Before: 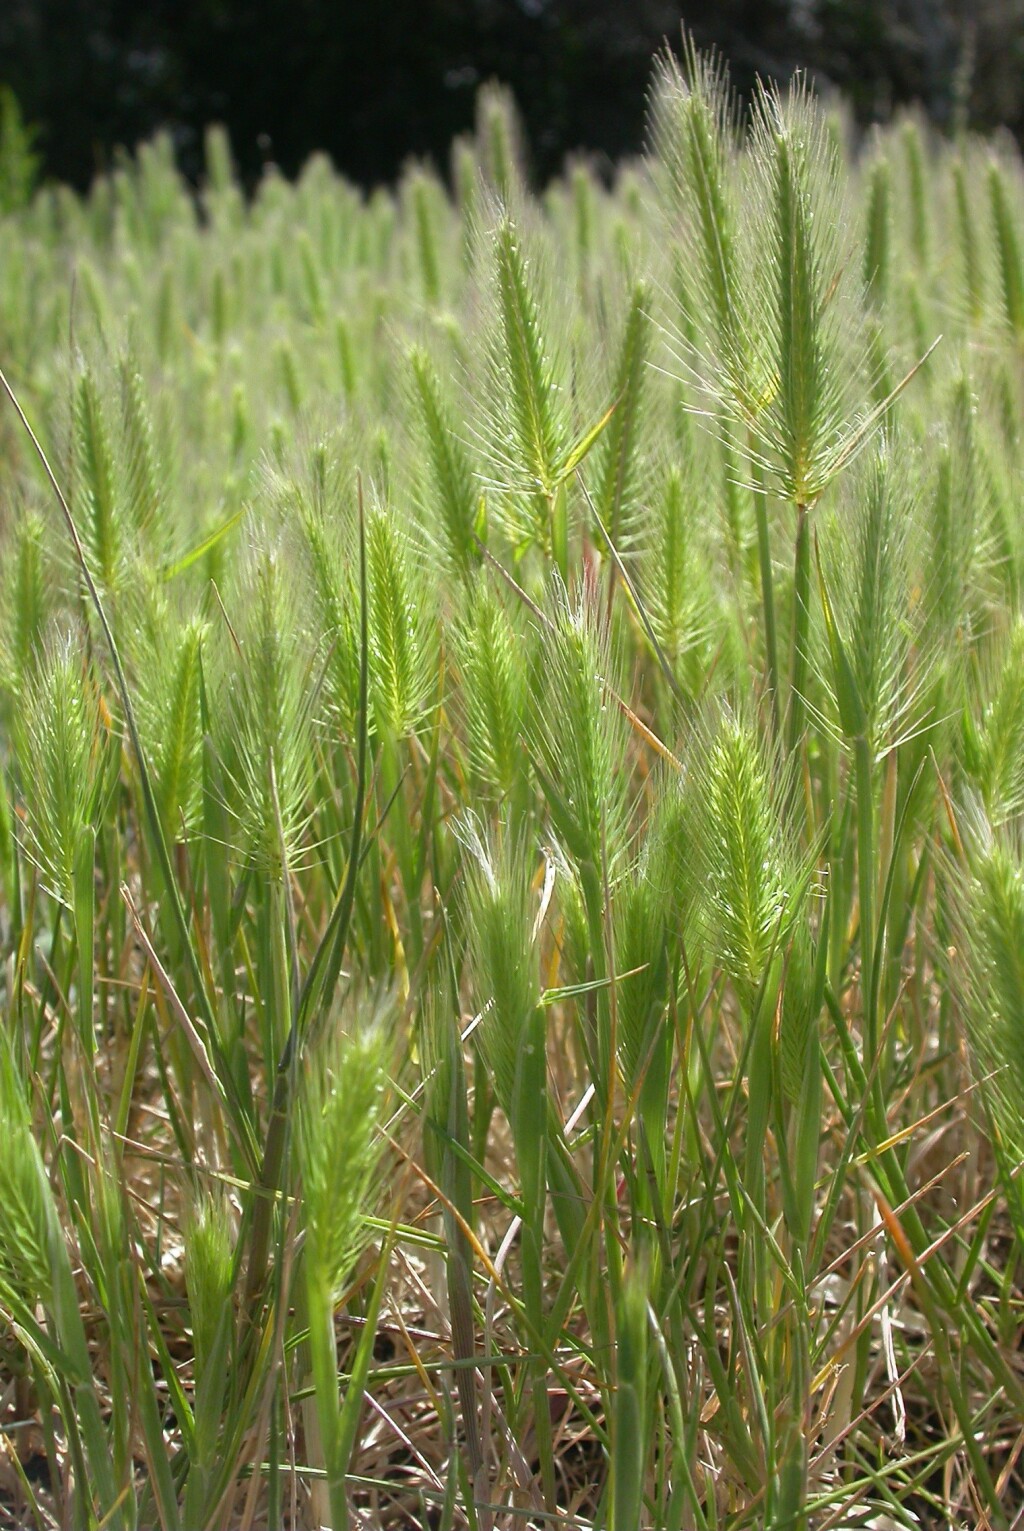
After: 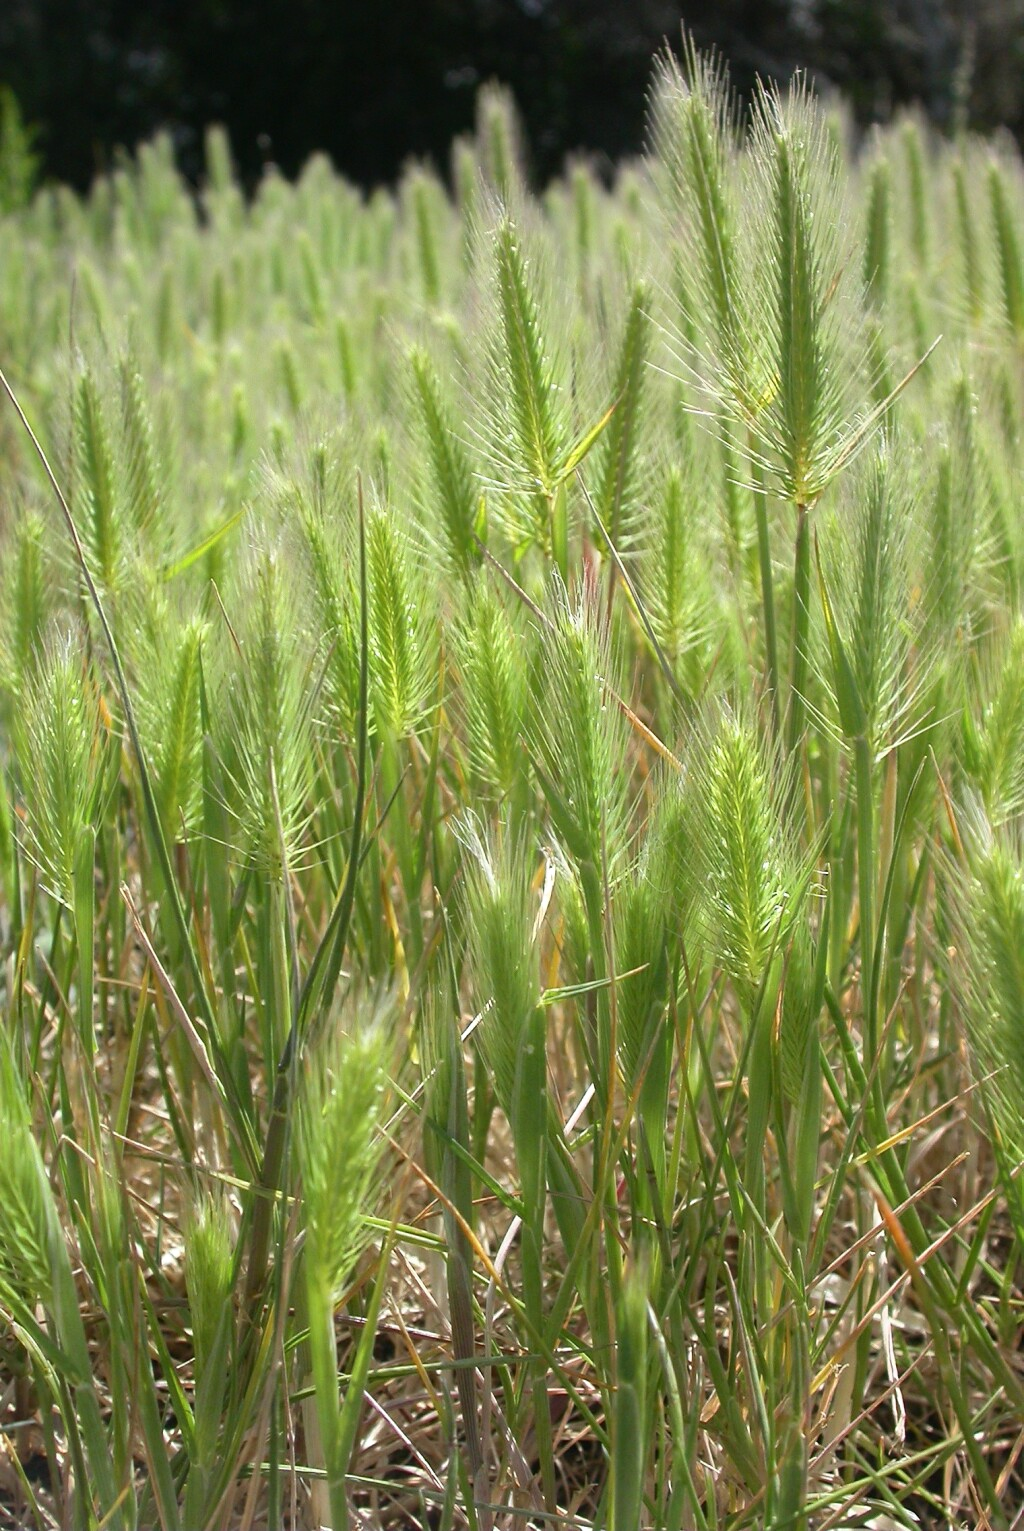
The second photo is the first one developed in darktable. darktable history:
contrast brightness saturation: contrast 0.15, brightness 0.054
shadows and highlights: shadows 9.68, white point adjustment 0.942, highlights -38.37
